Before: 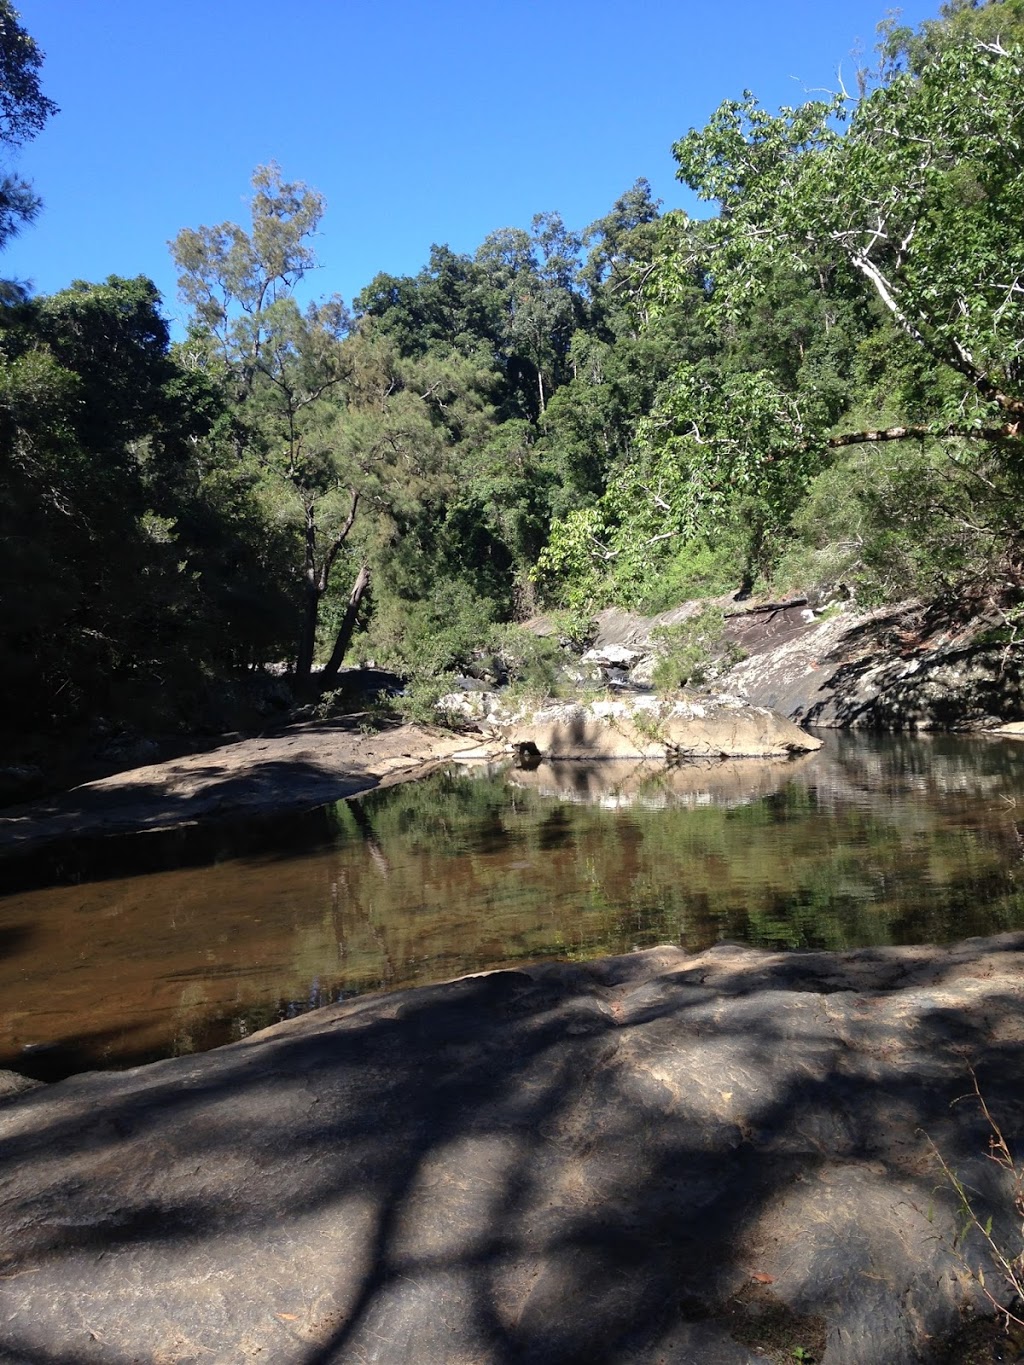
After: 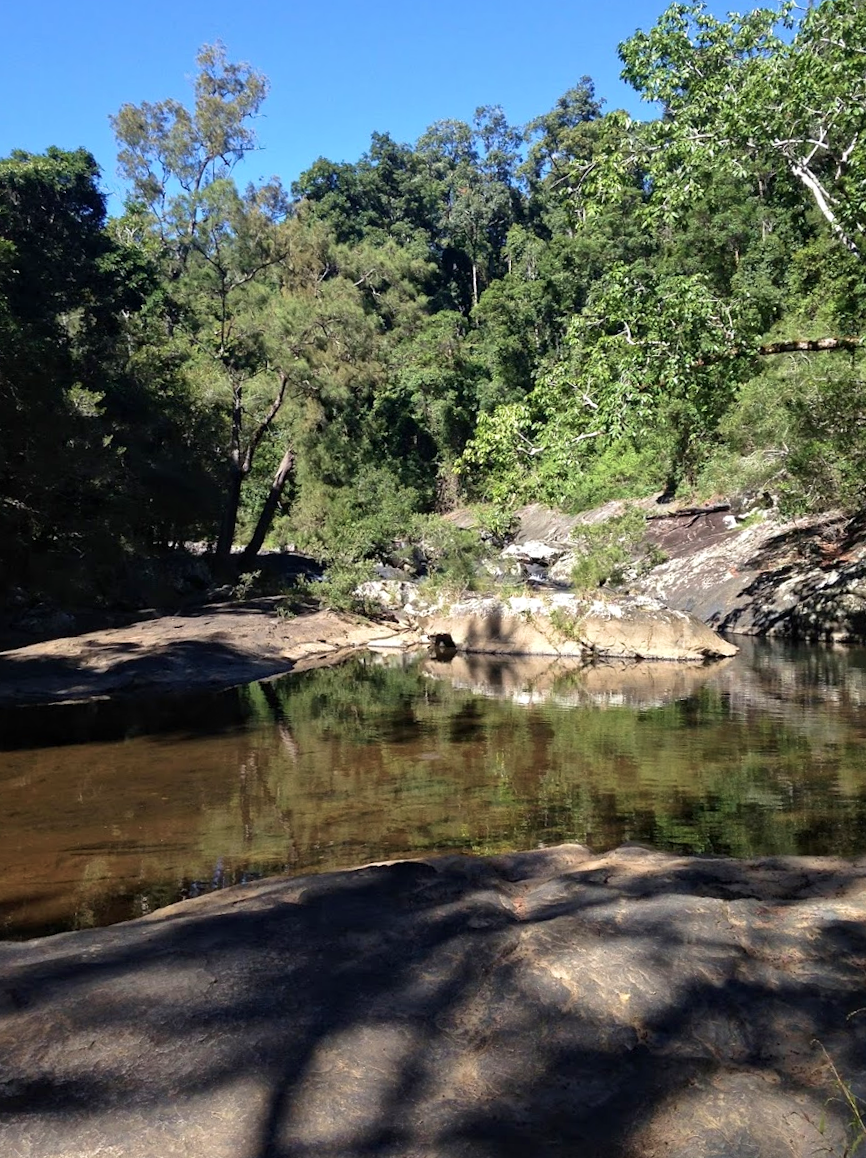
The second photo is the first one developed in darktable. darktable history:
local contrast: mode bilateral grid, contrast 27, coarseness 15, detail 116%, midtone range 0.2
velvia: on, module defaults
crop and rotate: angle -2.9°, left 5.147%, top 5.228%, right 4.632%, bottom 4.283%
